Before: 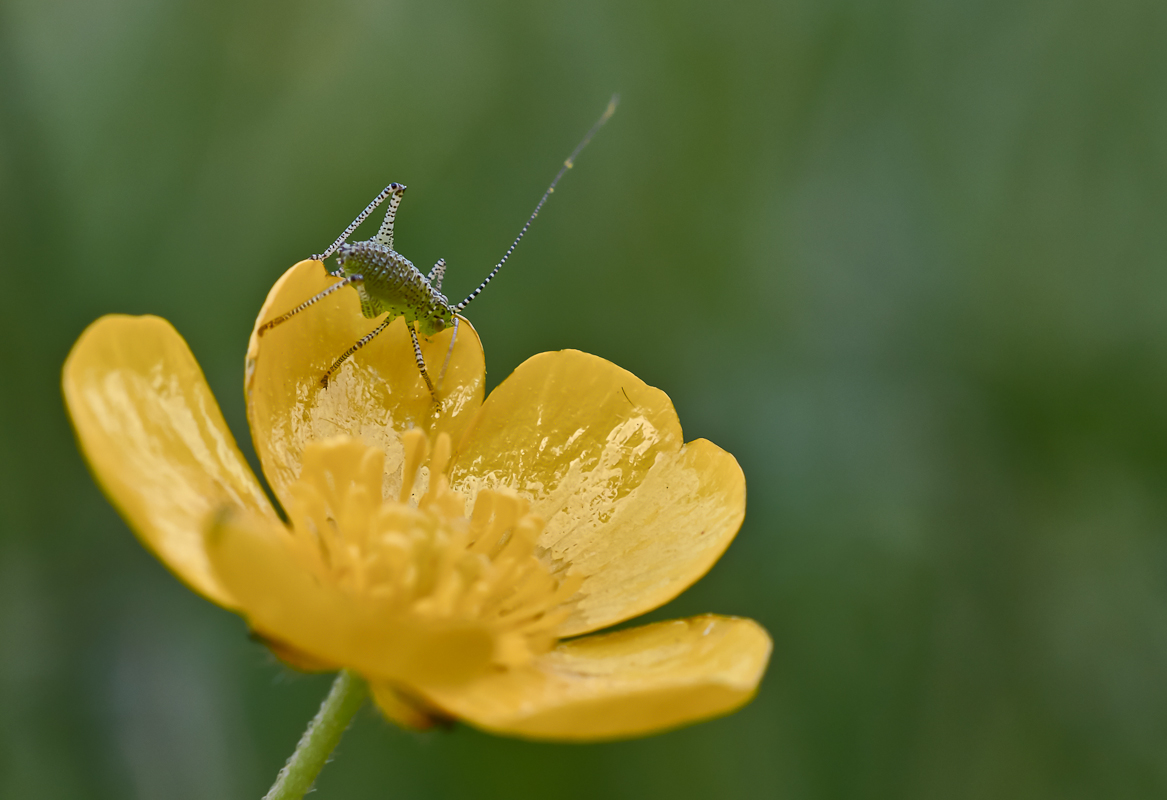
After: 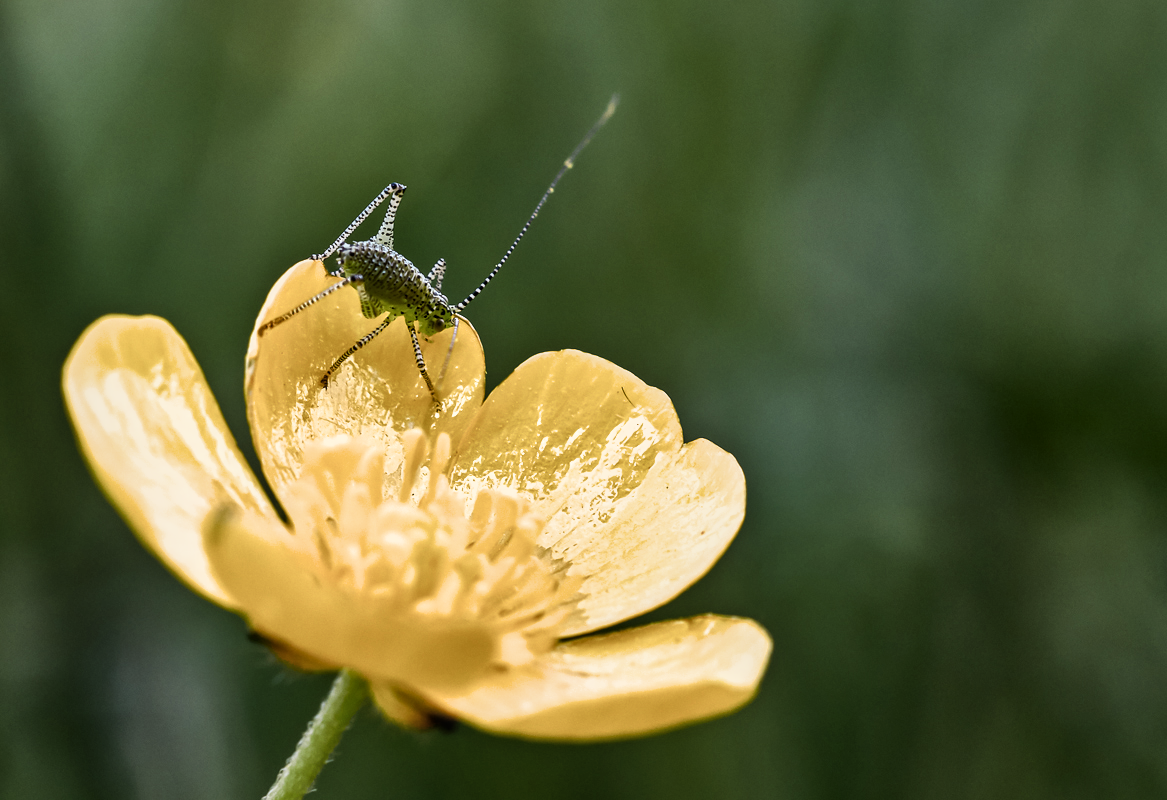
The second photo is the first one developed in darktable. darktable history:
local contrast: on, module defaults
filmic rgb: black relative exposure -8.21 EV, white relative exposure 2.25 EV, hardness 7.16, latitude 86.35%, contrast 1.704, highlights saturation mix -4.06%, shadows ↔ highlights balance -2.44%
